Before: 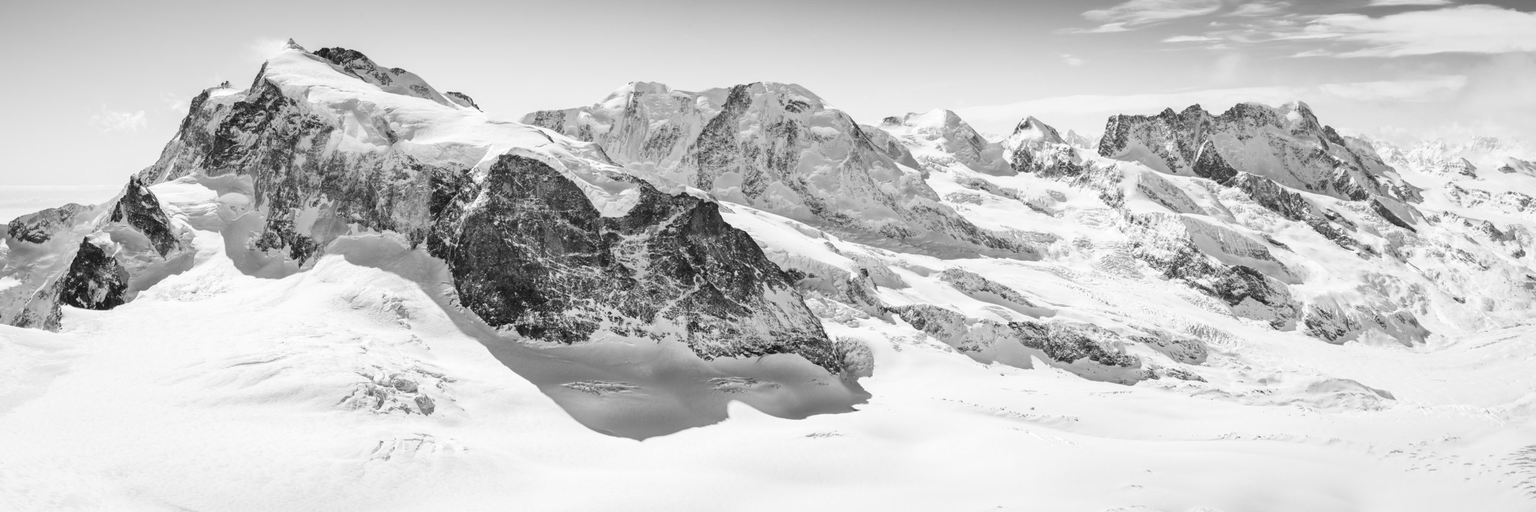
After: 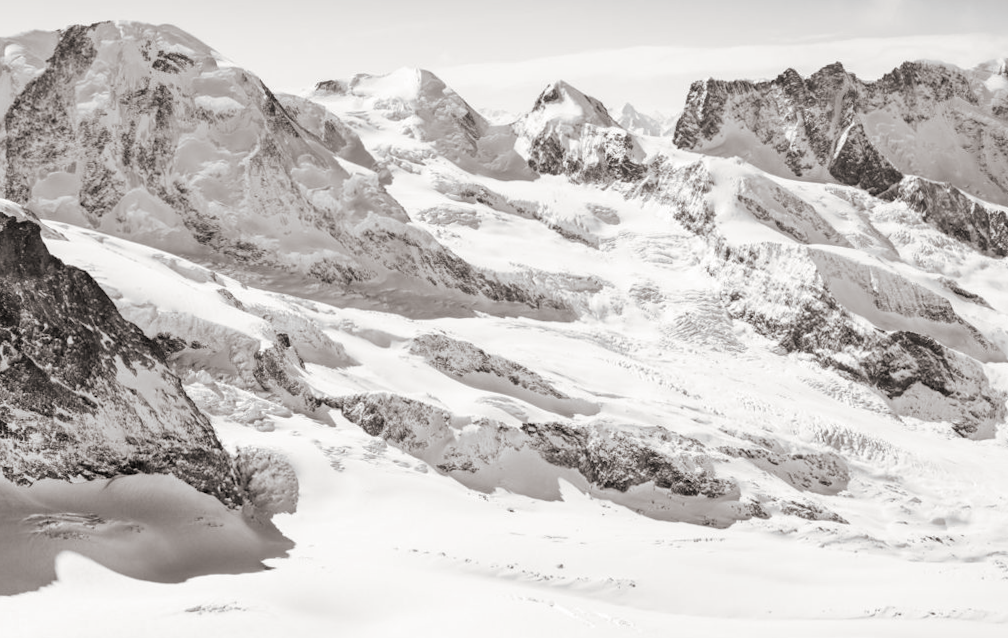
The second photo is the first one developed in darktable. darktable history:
rotate and perspective: rotation 0.174°, lens shift (vertical) 0.013, lens shift (horizontal) 0.019, shear 0.001, automatic cropping original format, crop left 0.007, crop right 0.991, crop top 0.016, crop bottom 0.997
crop: left 45.721%, top 13.393%, right 14.118%, bottom 10.01%
split-toning: shadows › hue 26°, shadows › saturation 0.09, highlights › hue 40°, highlights › saturation 0.18, balance -63, compress 0%
